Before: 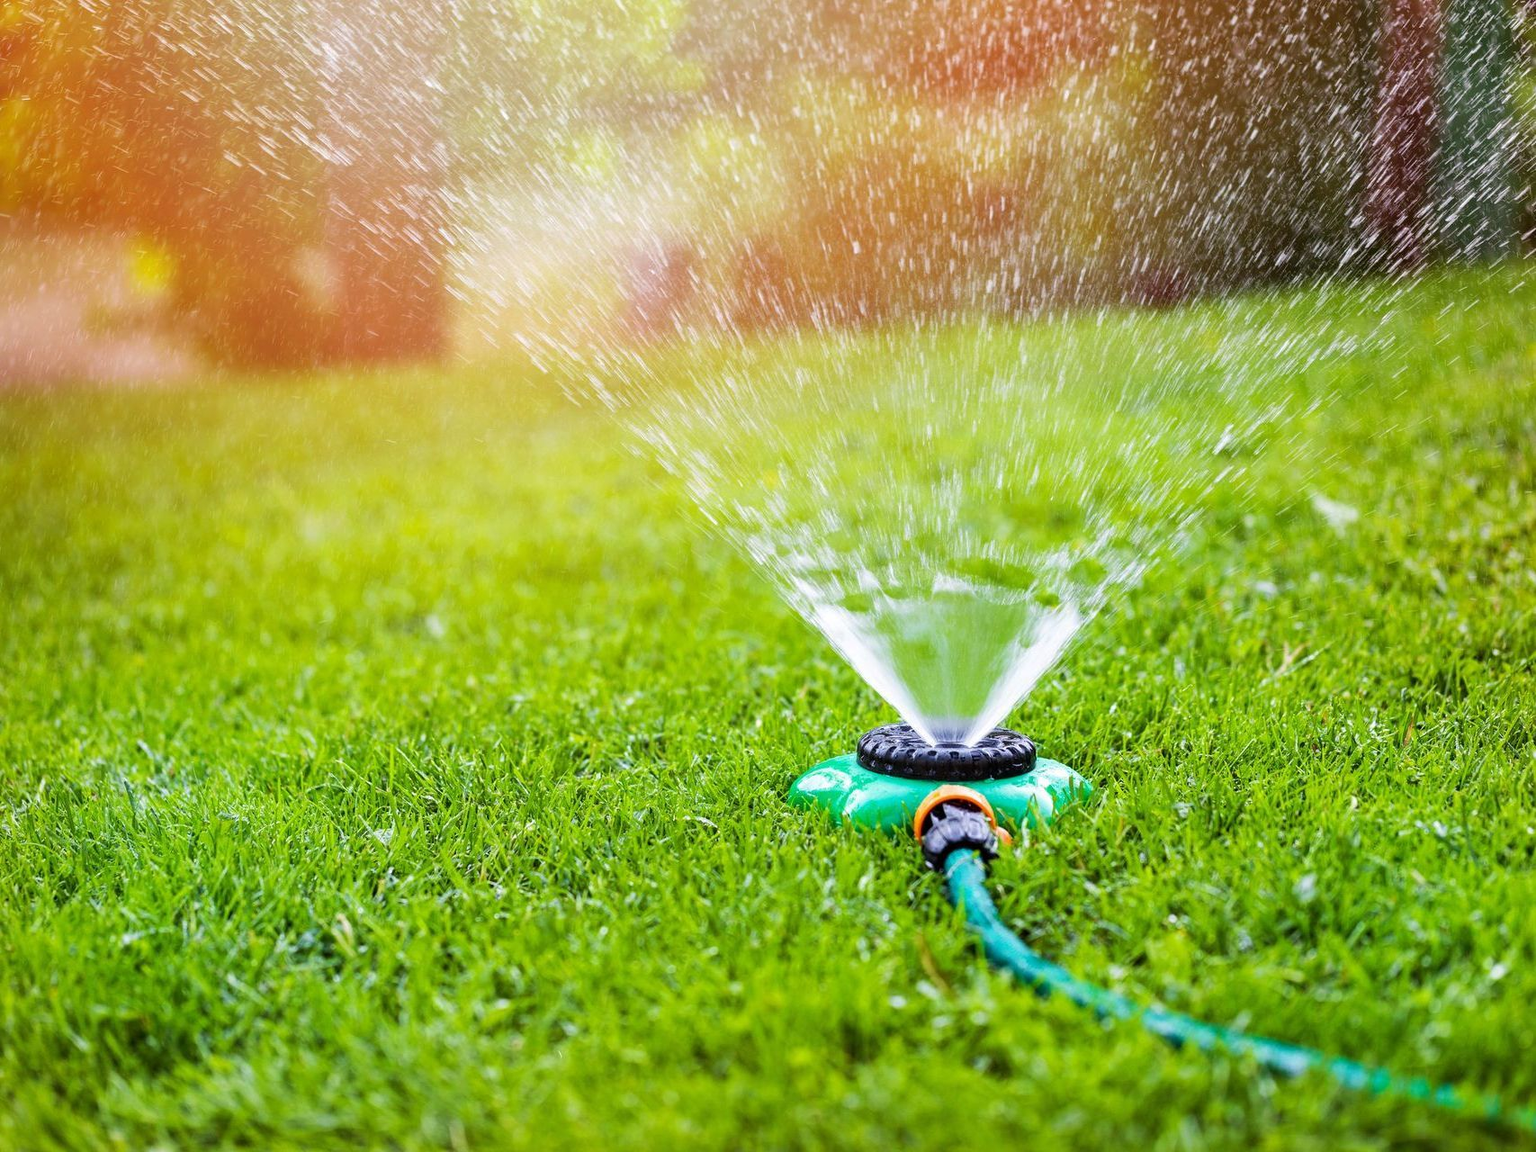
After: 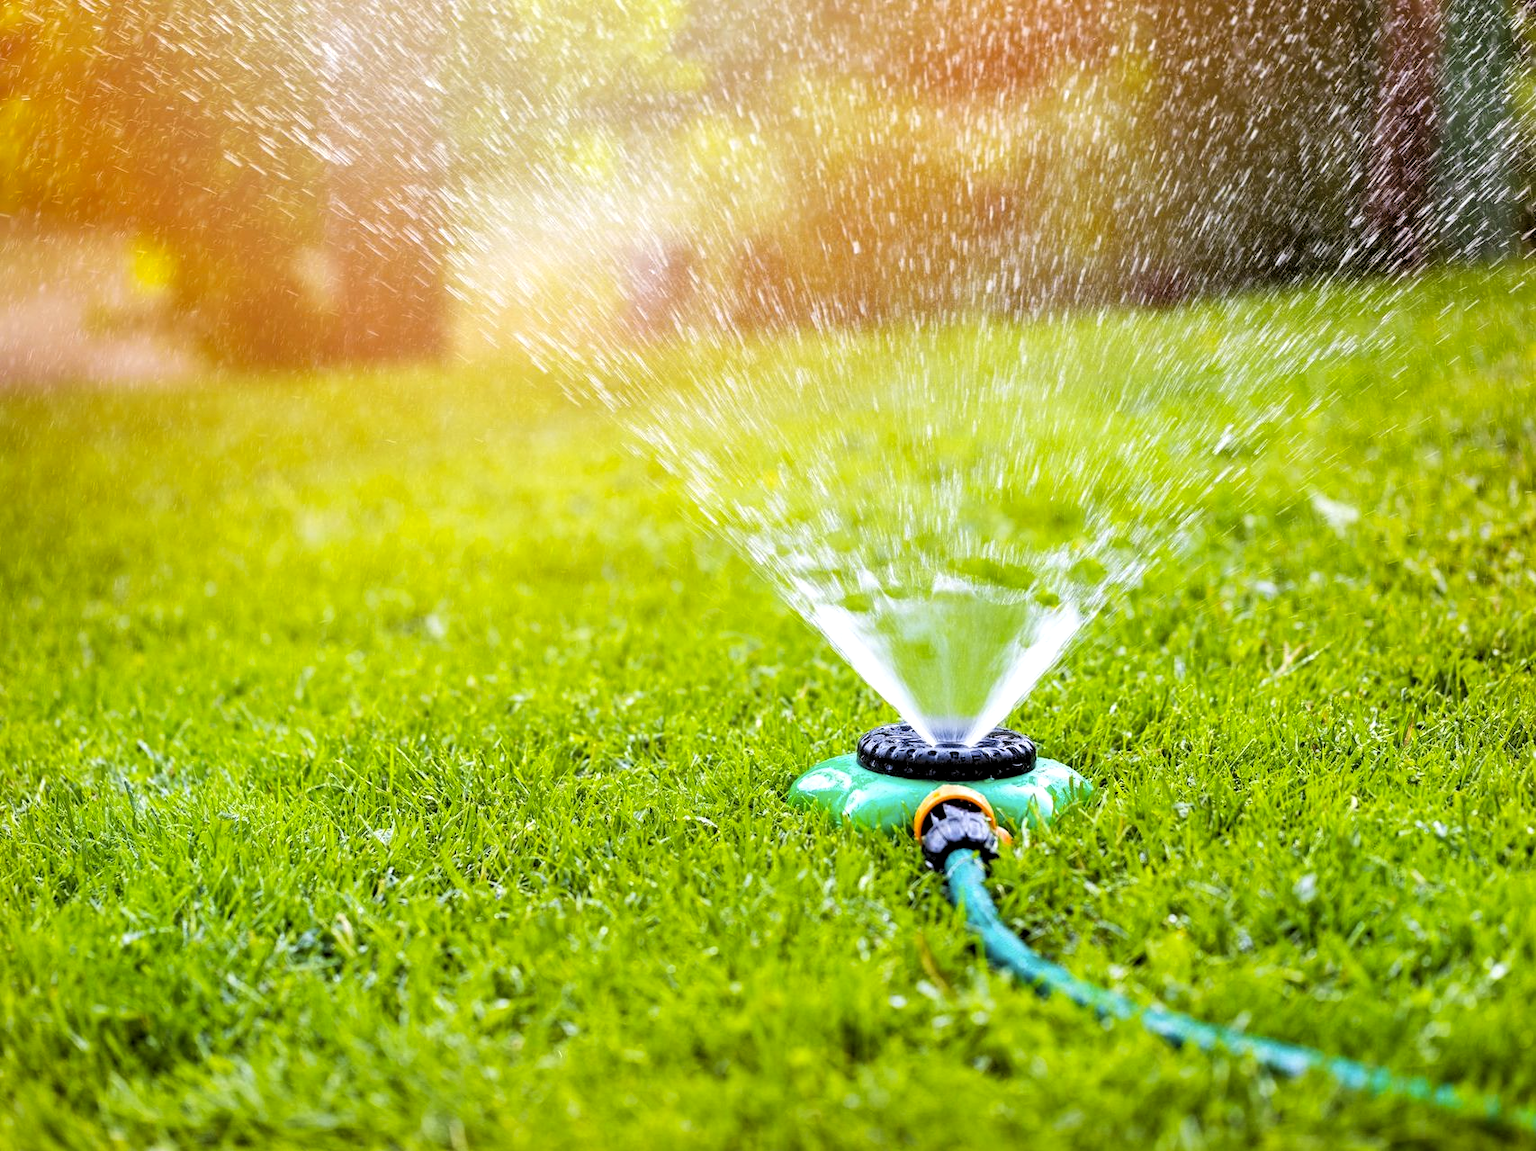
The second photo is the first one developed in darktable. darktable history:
color contrast: green-magenta contrast 0.8, blue-yellow contrast 1.1, unbound 0
rgb levels: levels [[0.01, 0.419, 0.839], [0, 0.5, 1], [0, 0.5, 1]]
